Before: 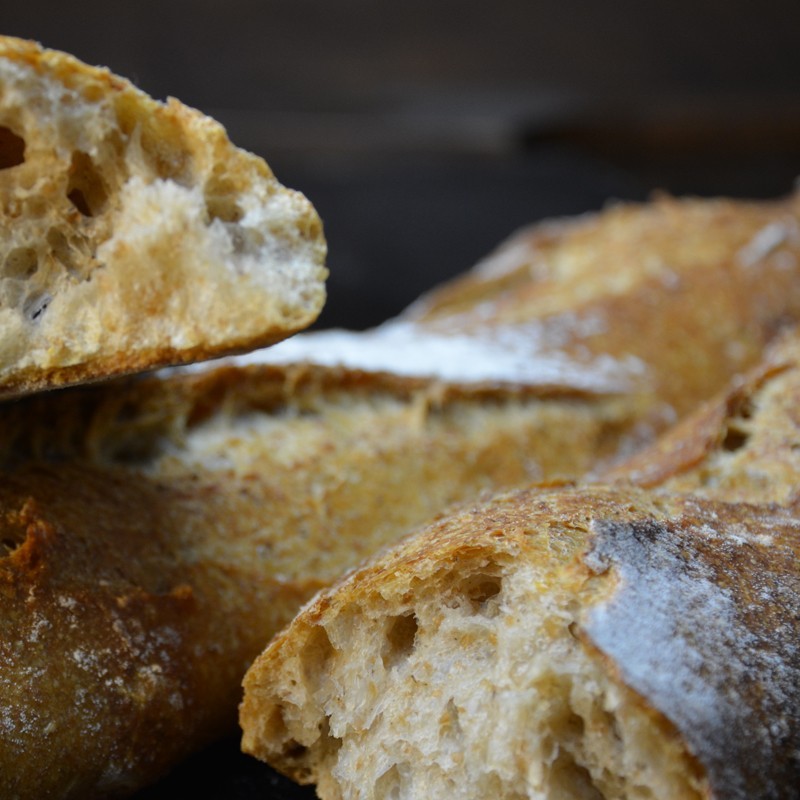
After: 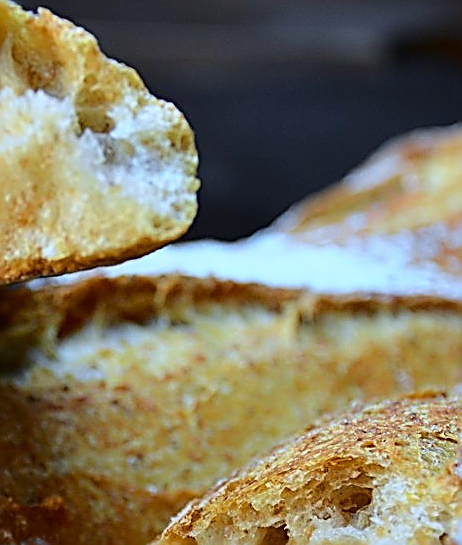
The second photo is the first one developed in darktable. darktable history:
white balance: red 0.931, blue 1.11
sharpen: amount 2
crop: left 16.202%, top 11.208%, right 26.045%, bottom 20.557%
tone curve: curves: ch0 [(0, 0) (0.091, 0.077) (0.389, 0.458) (0.745, 0.82) (0.844, 0.908) (0.909, 0.942) (1, 0.973)]; ch1 [(0, 0) (0.437, 0.404) (0.5, 0.5) (0.529, 0.556) (0.58, 0.603) (0.616, 0.649) (1, 1)]; ch2 [(0, 0) (0.442, 0.415) (0.5, 0.5) (0.535, 0.557) (0.585, 0.62) (1, 1)], color space Lab, independent channels, preserve colors none
